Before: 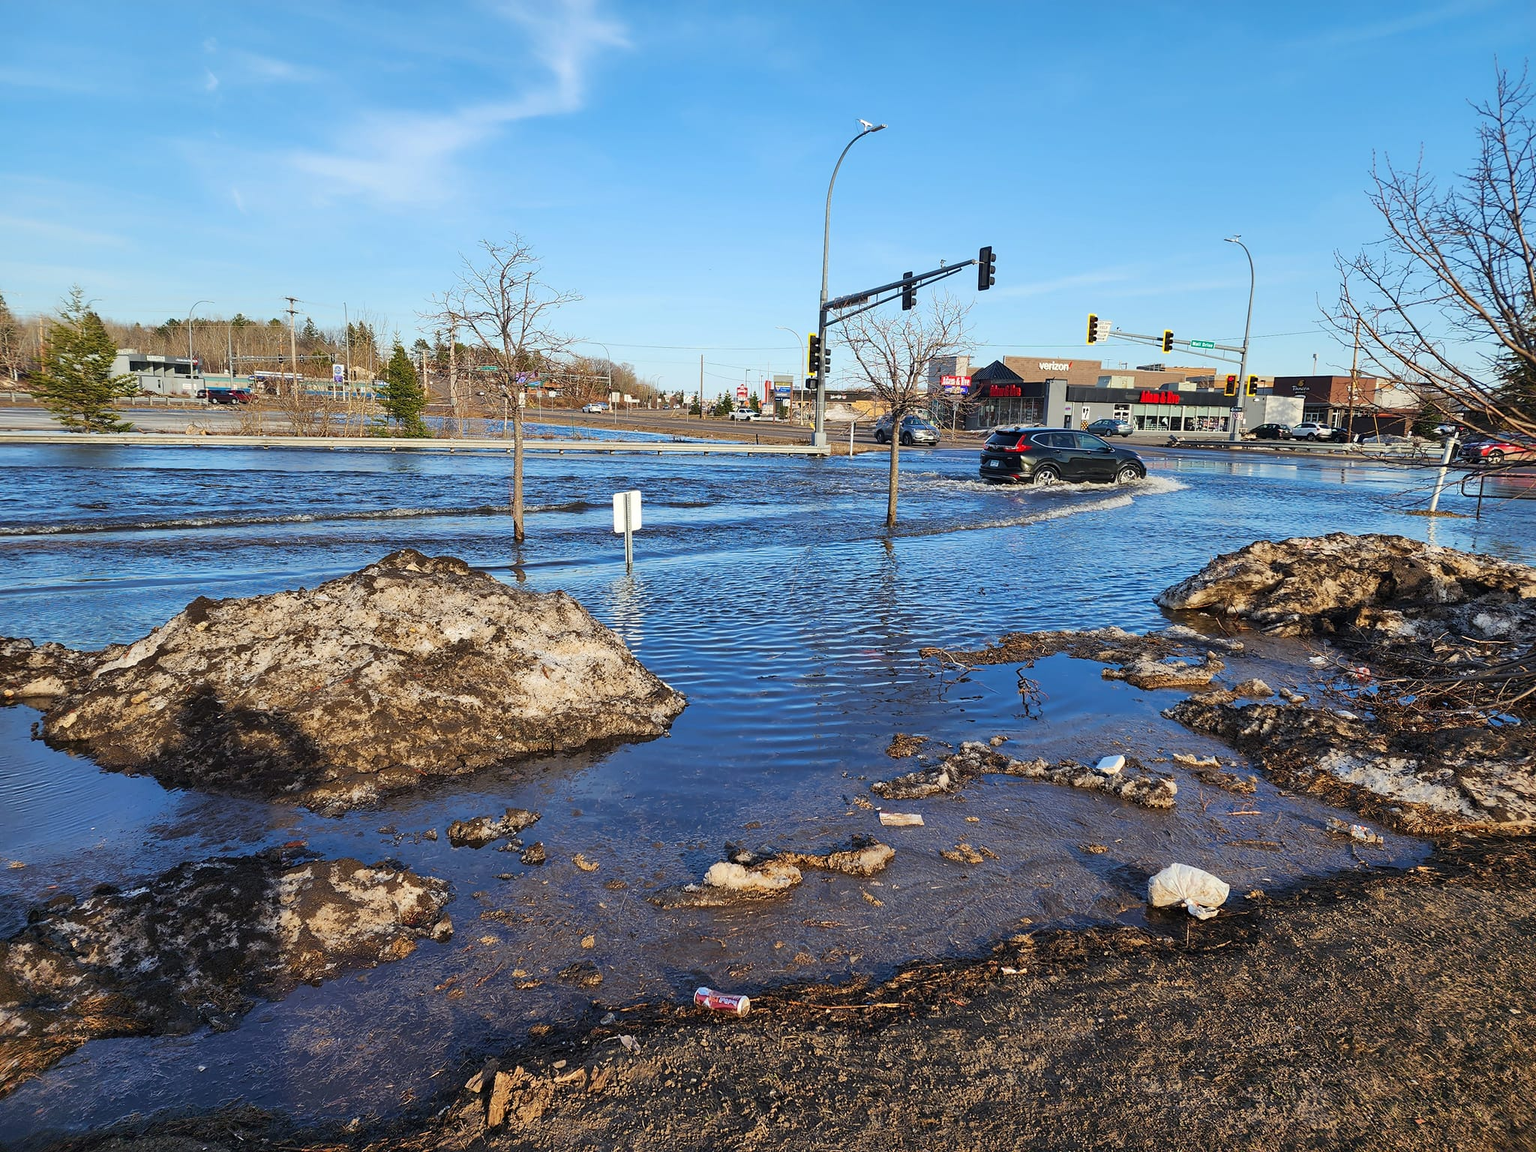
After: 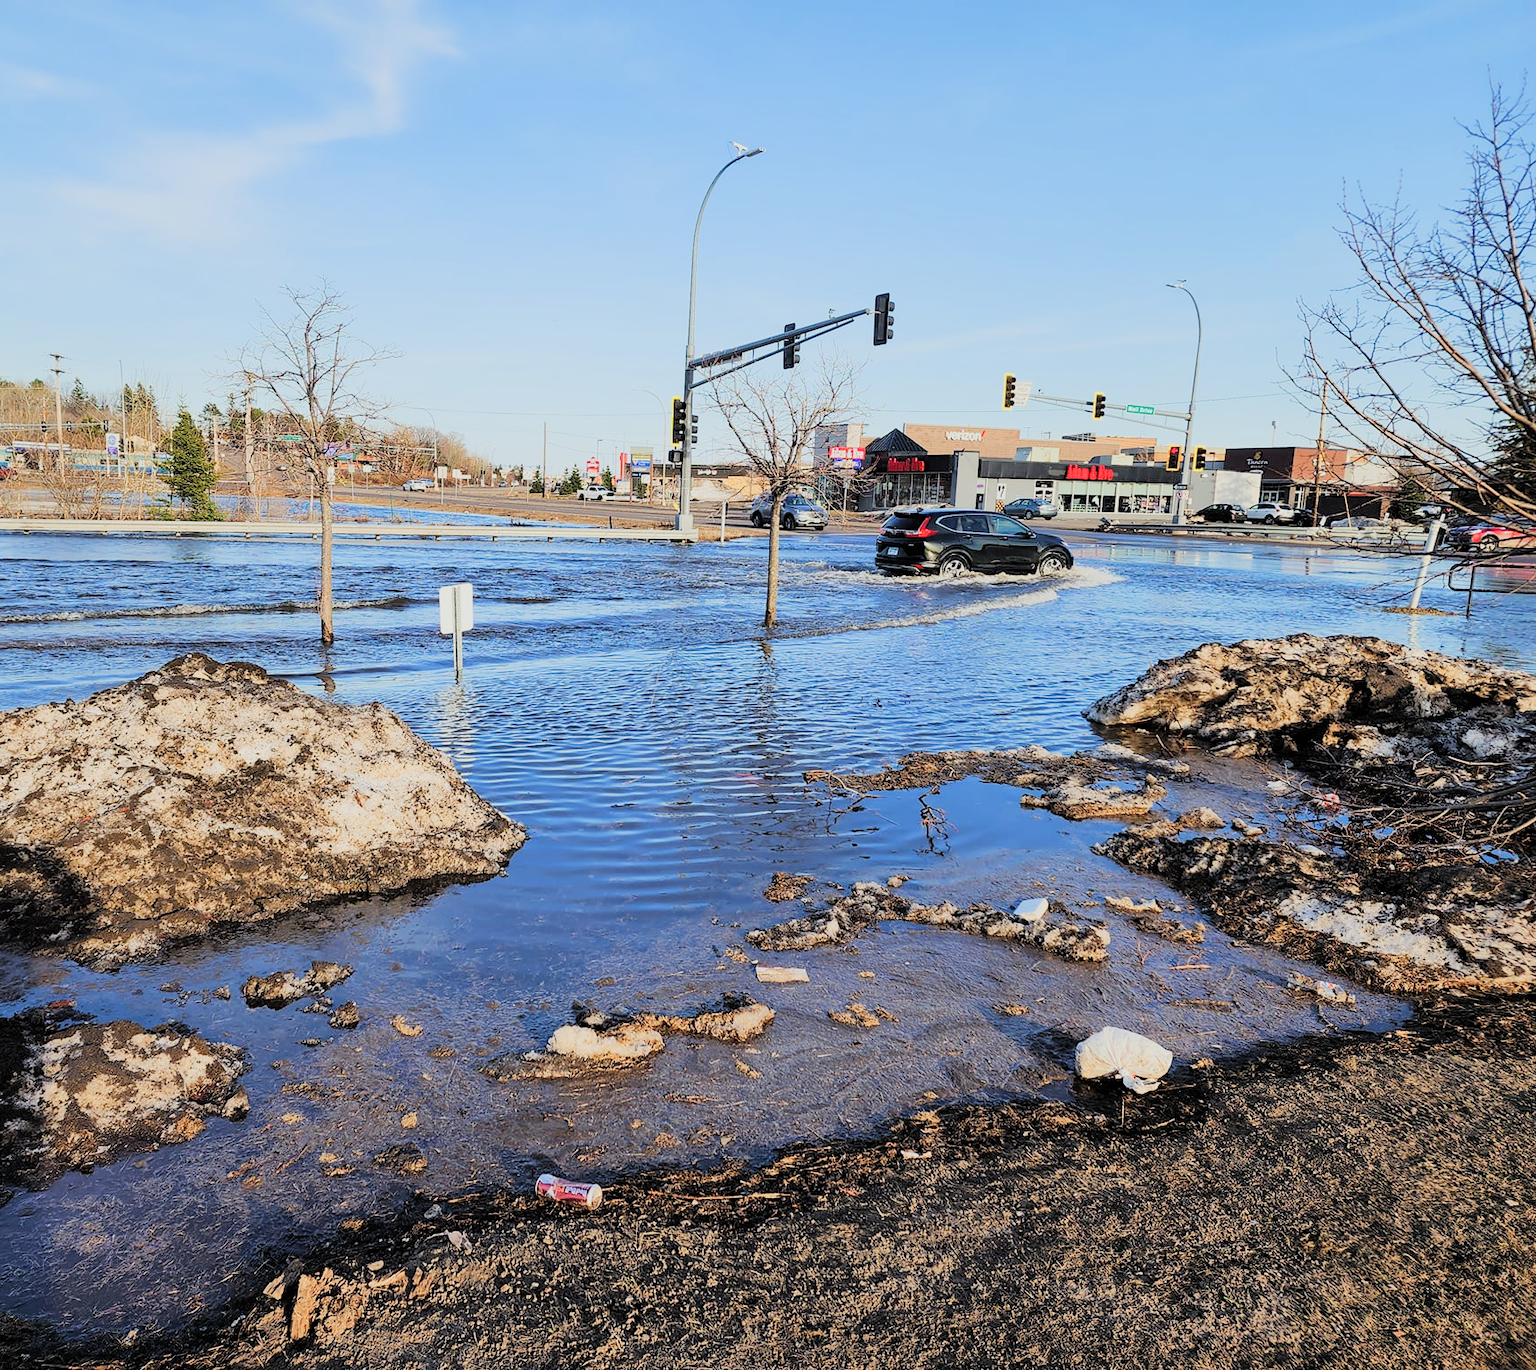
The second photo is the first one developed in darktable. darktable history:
tone equalizer: -8 EV -1.05 EV, -7 EV -1.02 EV, -6 EV -0.87 EV, -5 EV -0.55 EV, -3 EV 0.551 EV, -2 EV 0.839 EV, -1 EV 1.01 EV, +0 EV 1.07 EV, smoothing 1
filmic rgb: black relative exposure -7.12 EV, white relative exposure 5.34 EV, hardness 3.03, preserve chrominance RGB euclidean norm, color science v5 (2021), contrast in shadows safe, contrast in highlights safe
crop: left 15.882%
